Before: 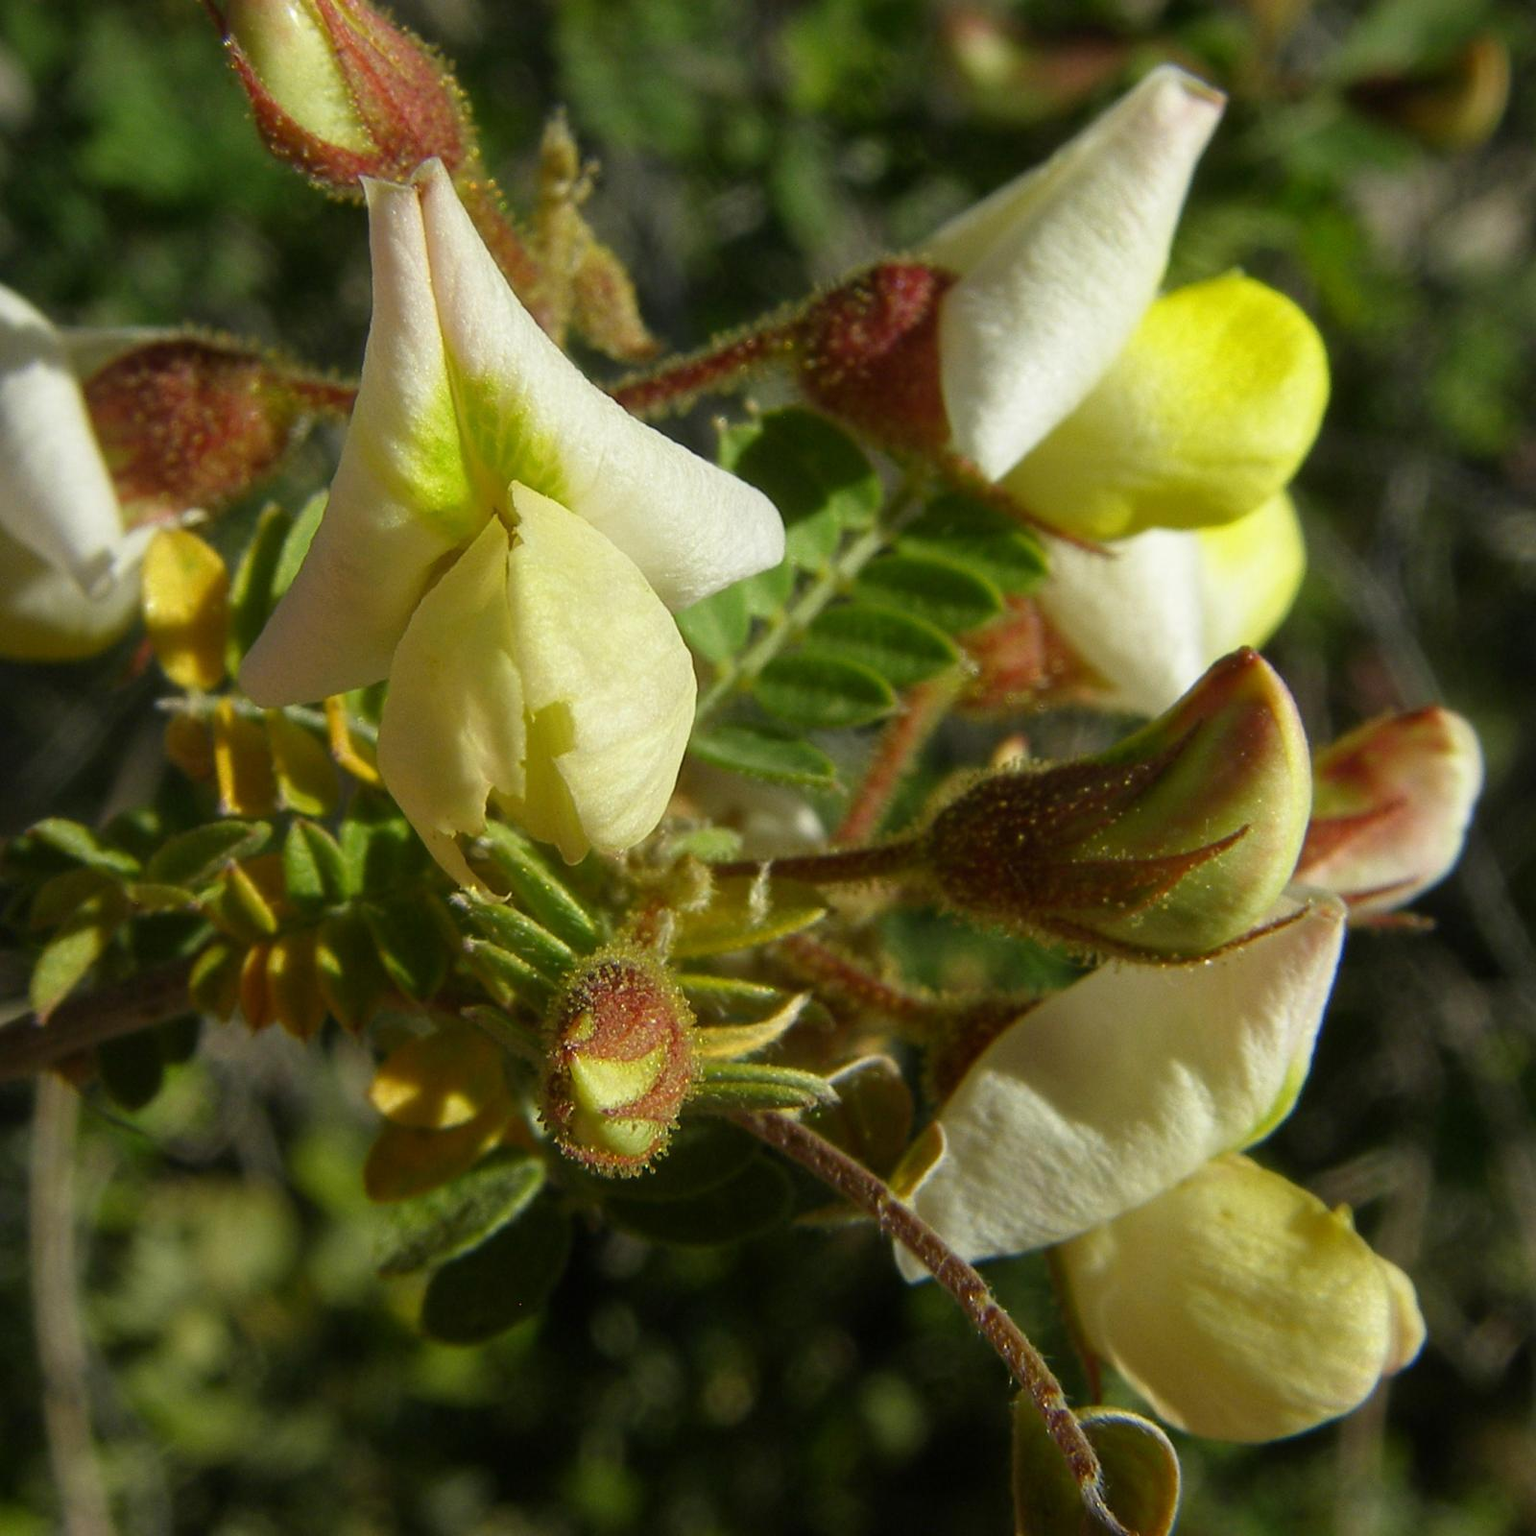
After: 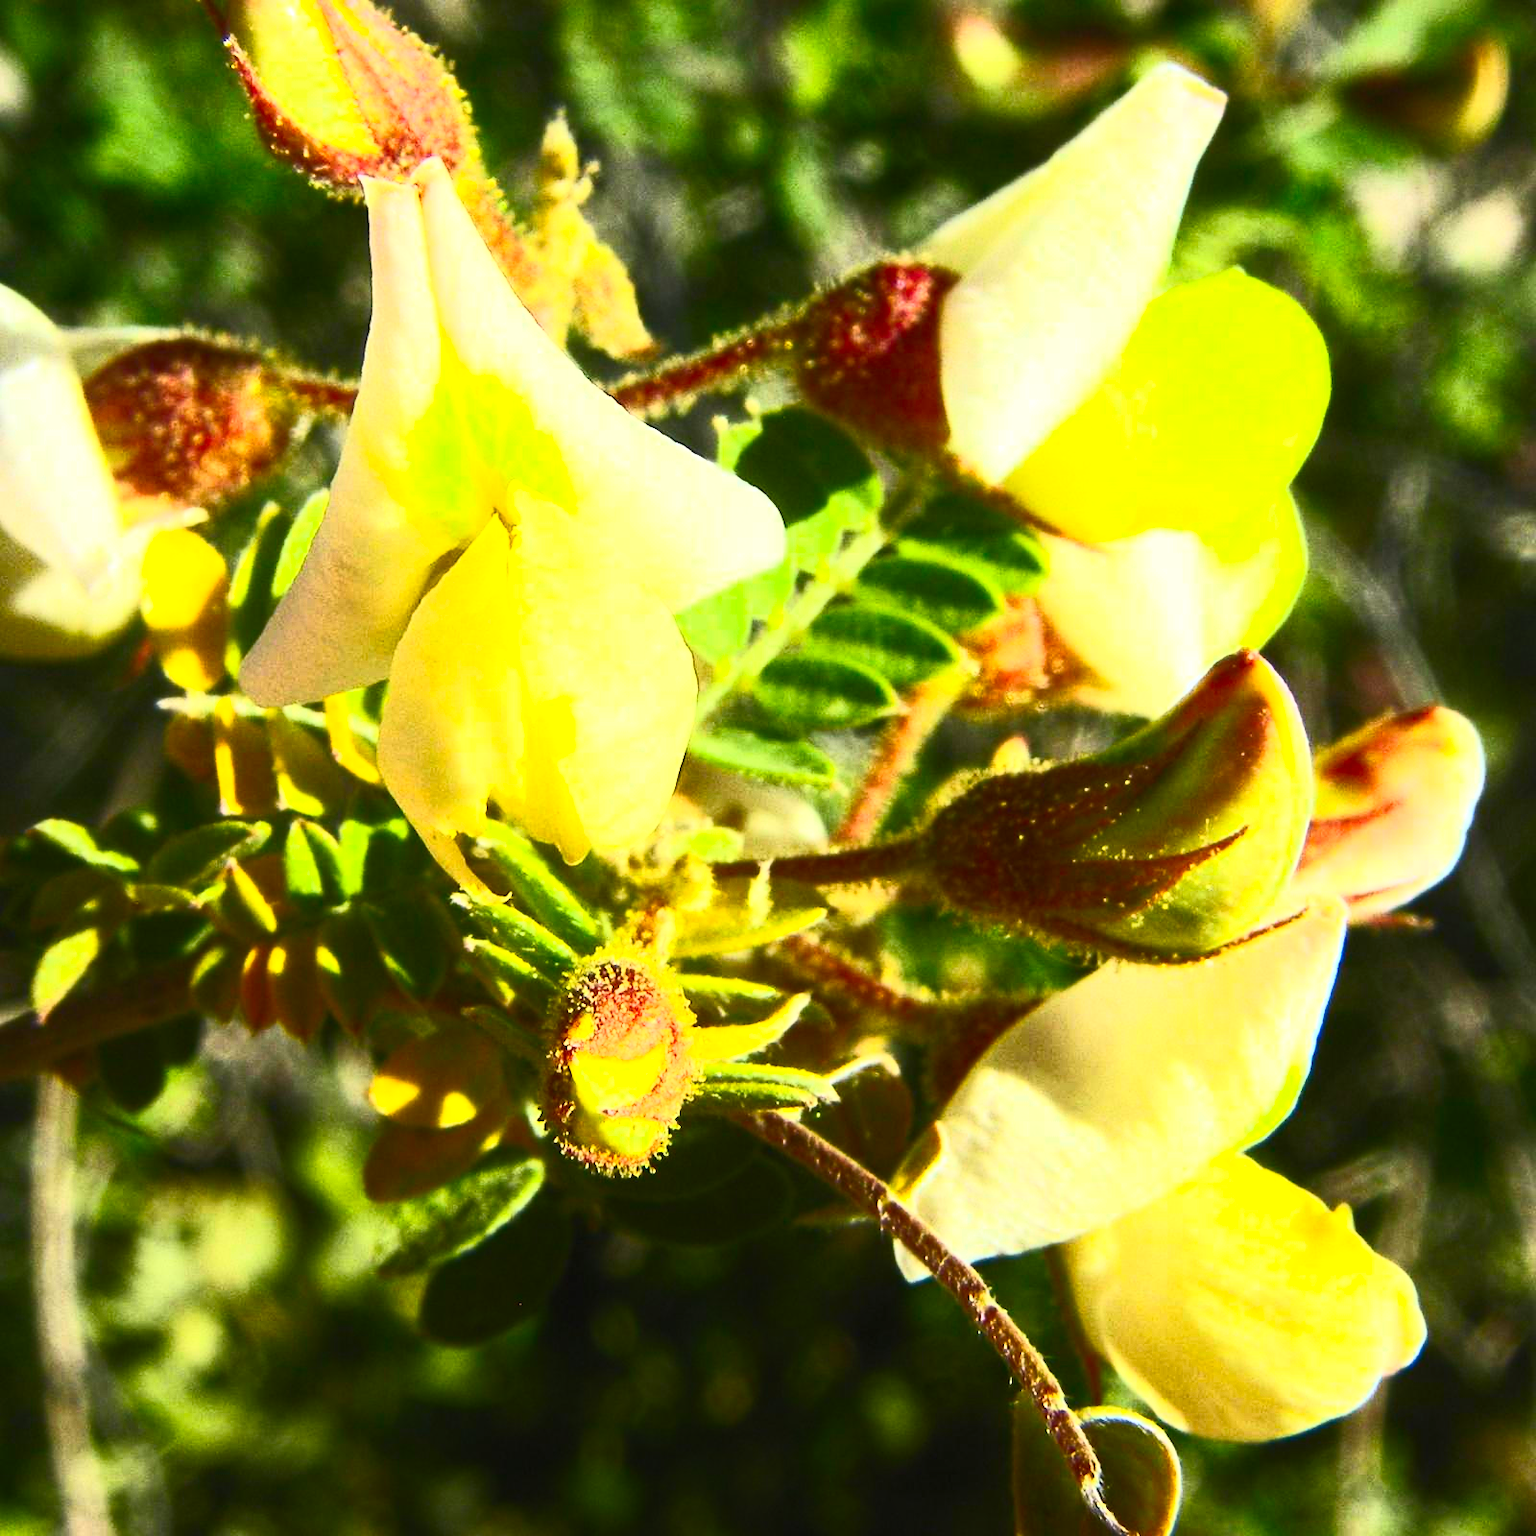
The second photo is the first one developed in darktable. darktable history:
tone equalizer: -8 EV -1.09 EV, -7 EV -1.01 EV, -6 EV -0.858 EV, -5 EV -0.608 EV, -3 EV 0.597 EV, -2 EV 0.88 EV, -1 EV 0.987 EV, +0 EV 1.07 EV, smoothing diameter 25%, edges refinement/feathering 11.93, preserve details guided filter
contrast brightness saturation: contrast 0.848, brightness 0.583, saturation 0.591
